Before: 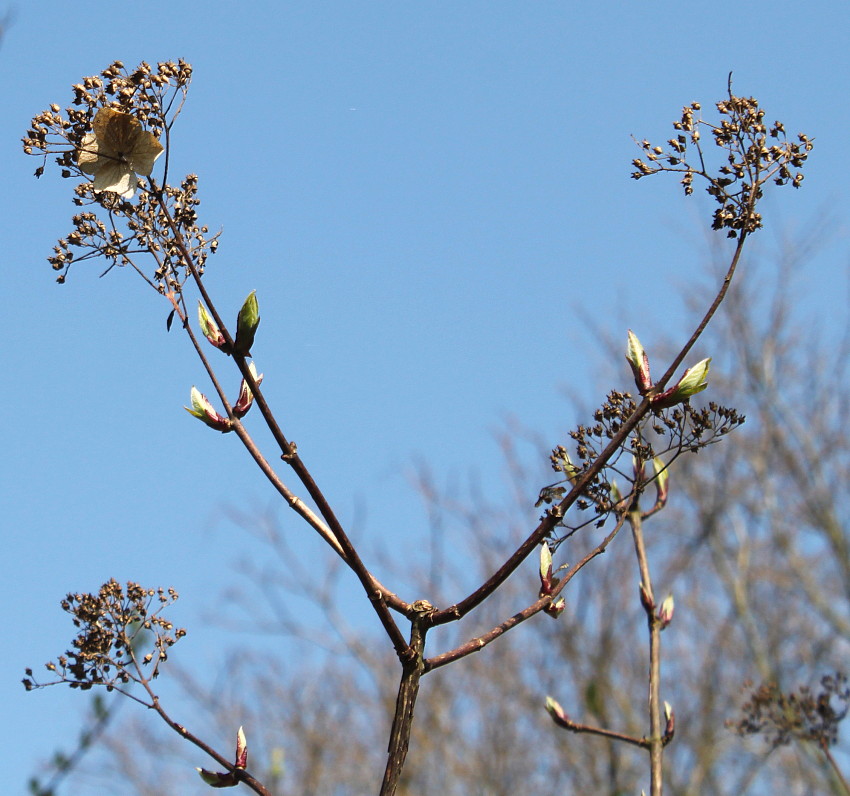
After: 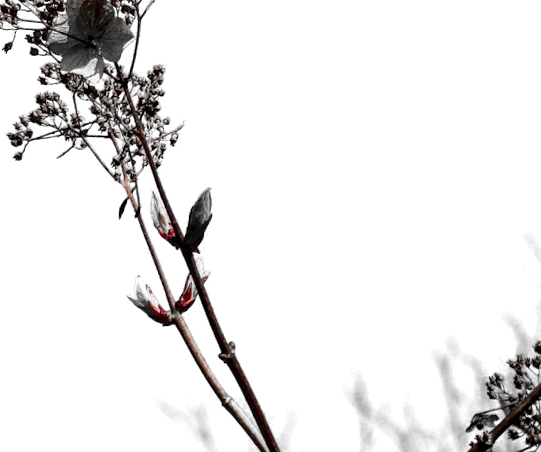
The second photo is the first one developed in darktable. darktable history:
crop and rotate: angle -5.96°, left 2.153%, top 6.776%, right 27.363%, bottom 30.415%
local contrast: detail 150%
color zones: curves: ch0 [(0, 0.352) (0.143, 0.407) (0.286, 0.386) (0.429, 0.431) (0.571, 0.829) (0.714, 0.853) (0.857, 0.833) (1, 0.352)]; ch1 [(0, 0.604) (0.072, 0.726) (0.096, 0.608) (0.205, 0.007) (0.571, -0.006) (0.839, -0.013) (0.857, -0.012) (1, 0.604)]
